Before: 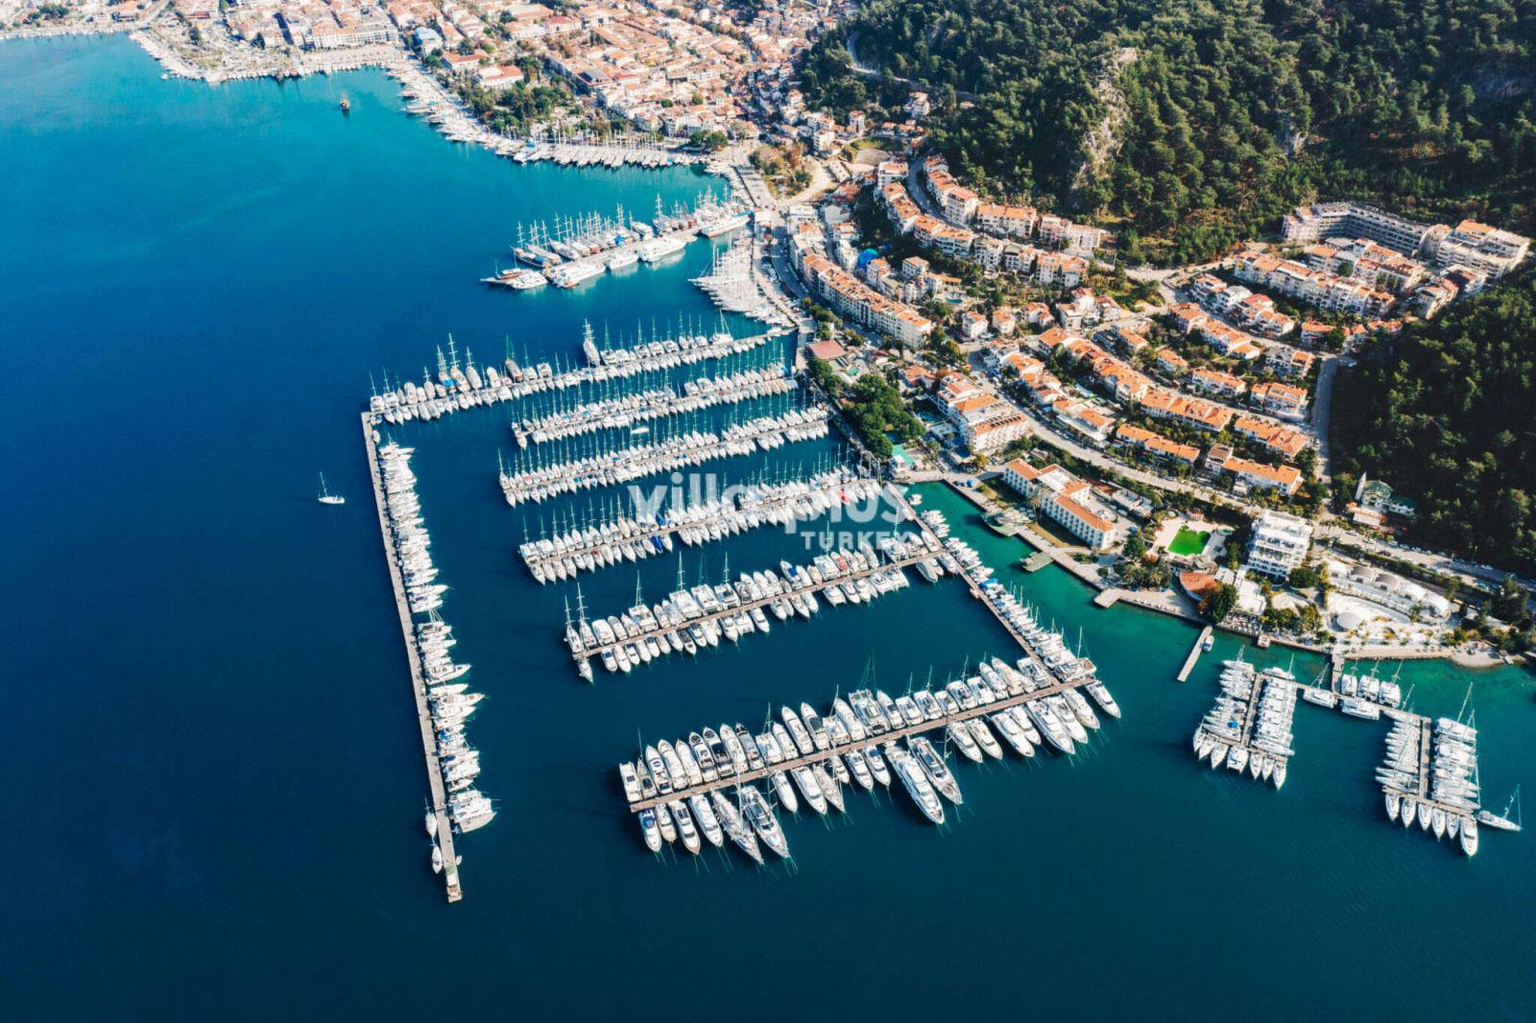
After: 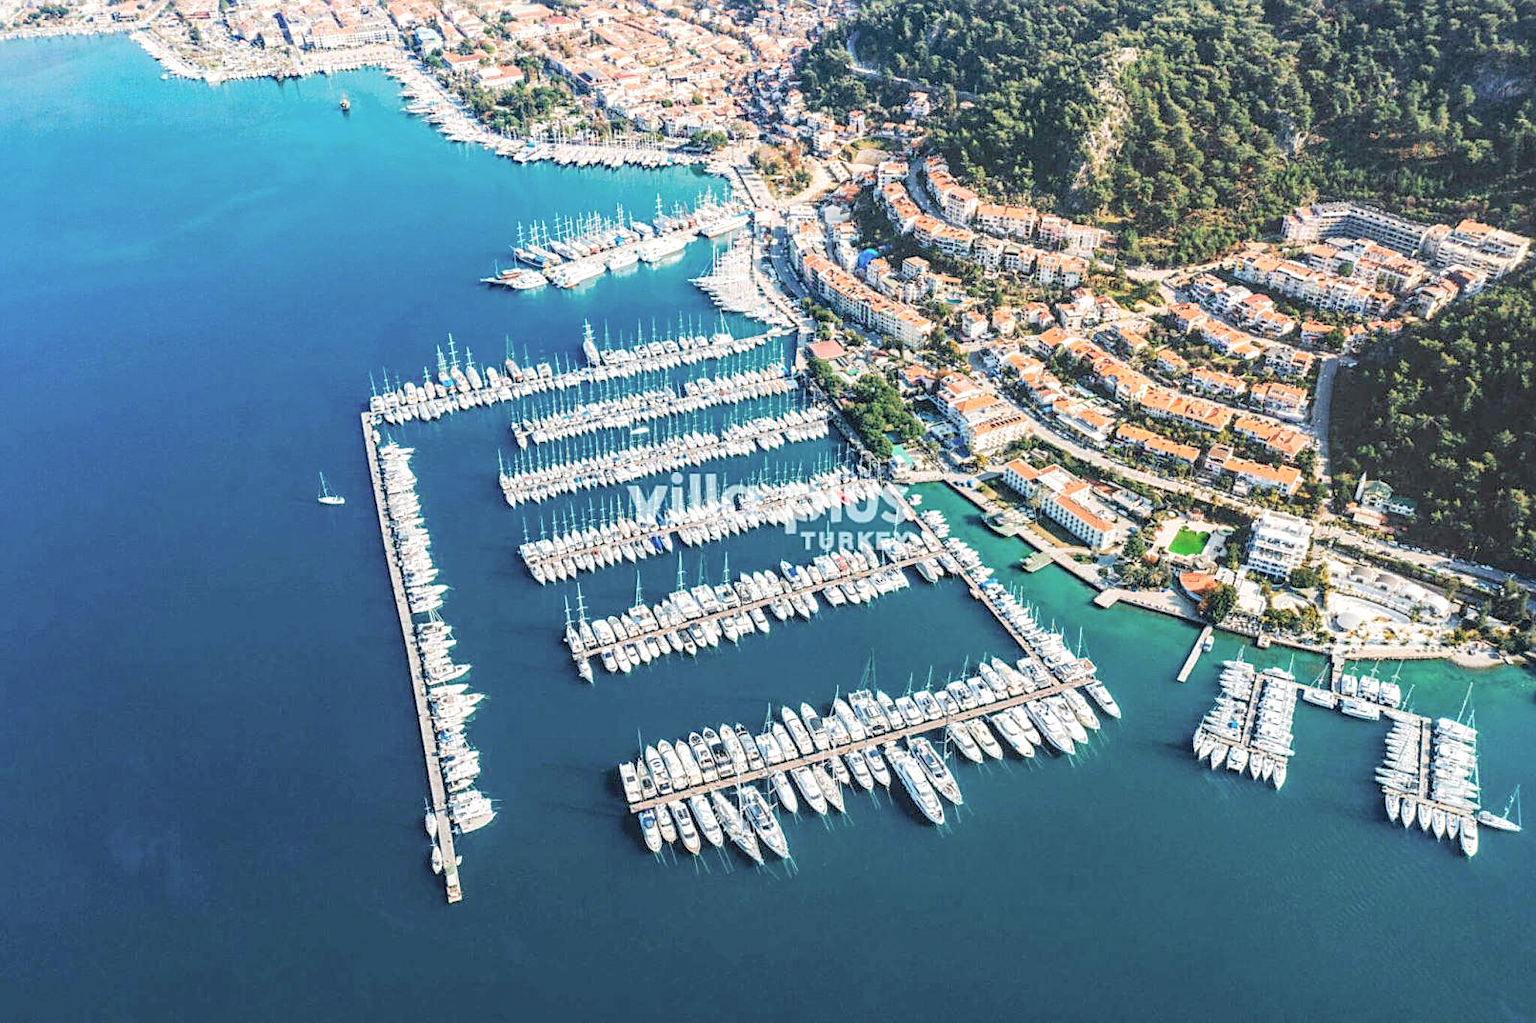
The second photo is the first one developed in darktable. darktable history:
local contrast: on, module defaults
contrast brightness saturation: brightness 0.272
sharpen: on, module defaults
